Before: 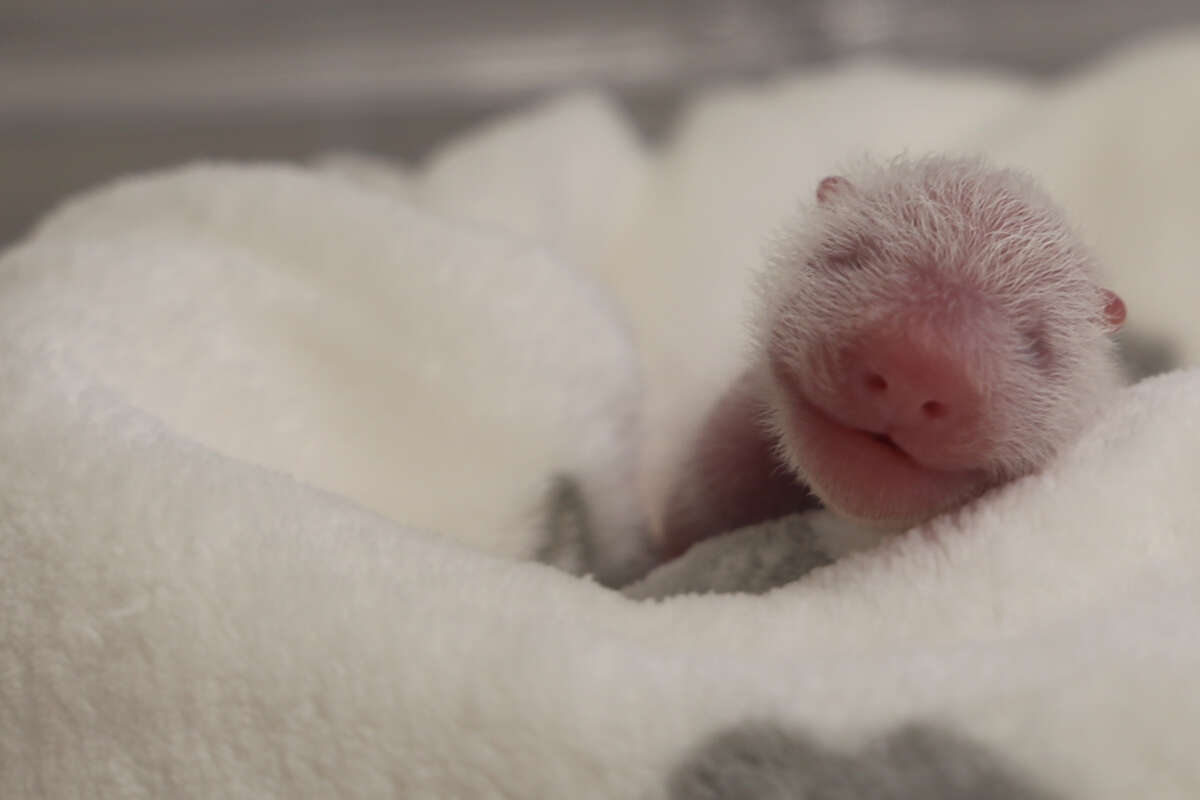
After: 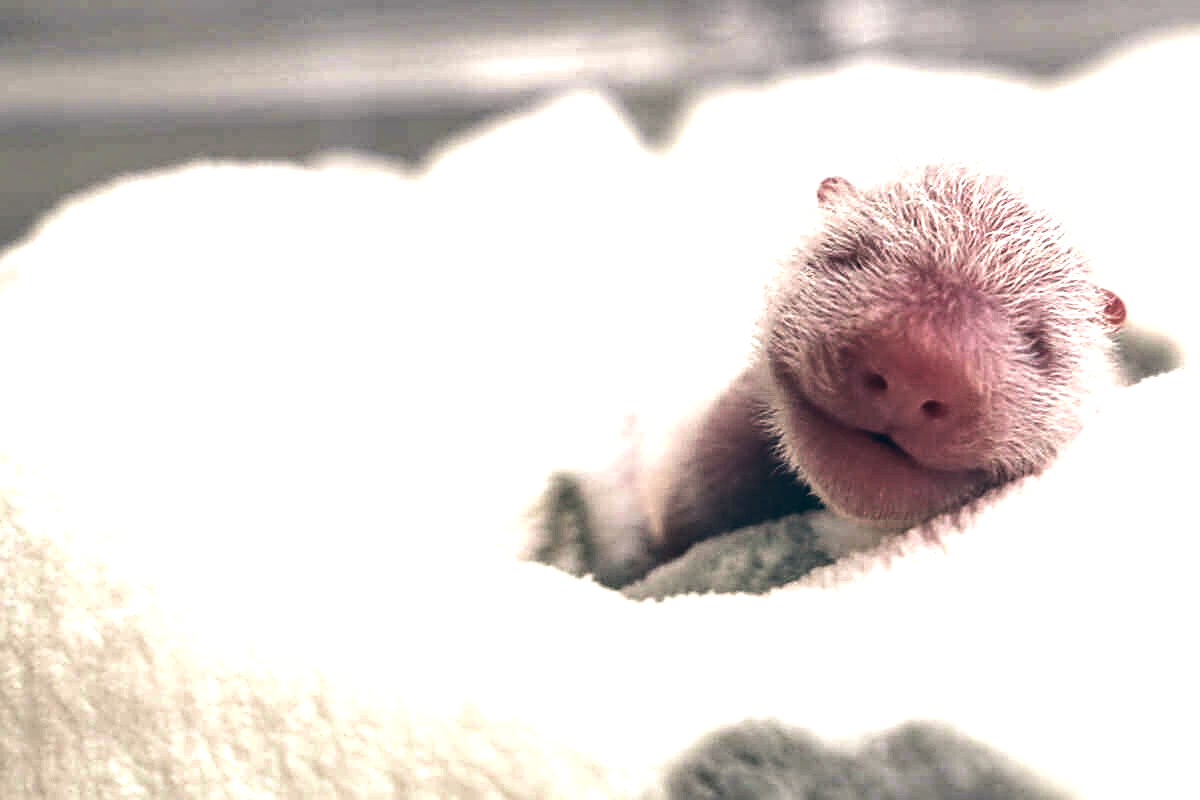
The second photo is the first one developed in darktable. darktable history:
white balance: emerald 1
tone equalizer: -8 EV -0.75 EV, -7 EV -0.7 EV, -6 EV -0.6 EV, -5 EV -0.4 EV, -3 EV 0.4 EV, -2 EV 0.6 EV, -1 EV 0.7 EV, +0 EV 0.75 EV, edges refinement/feathering 500, mask exposure compensation -1.57 EV, preserve details no
color balance: lift [1.016, 0.983, 1, 1.017], gamma [0.958, 1, 1, 1], gain [0.981, 1.007, 0.993, 1.002], input saturation 118.26%, contrast 13.43%, contrast fulcrum 21.62%, output saturation 82.76%
exposure: black level correction -0.005, exposure 0.622 EV, compensate highlight preservation false
sharpen: on, module defaults
velvia: on, module defaults
local contrast: detail 160%
